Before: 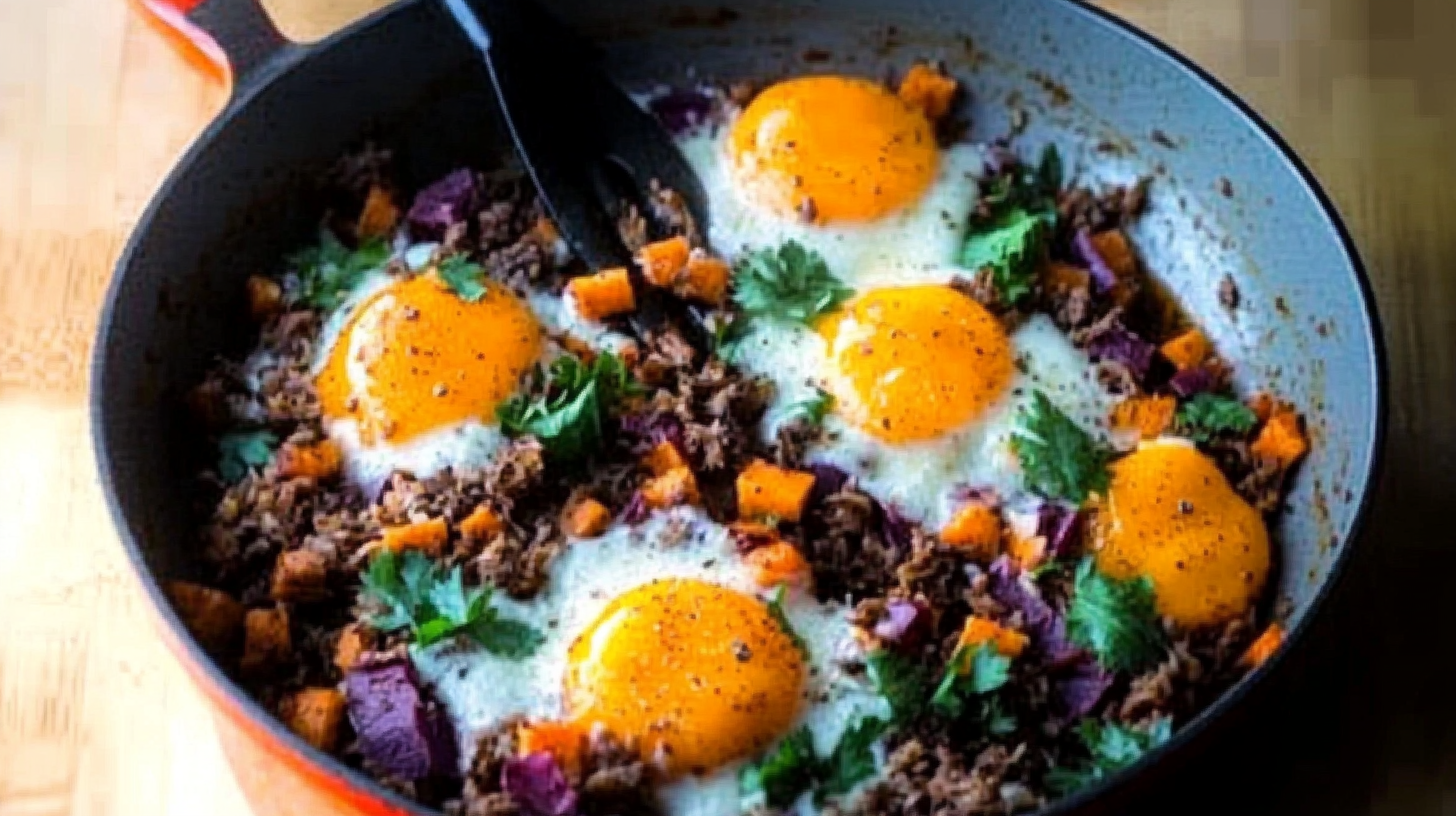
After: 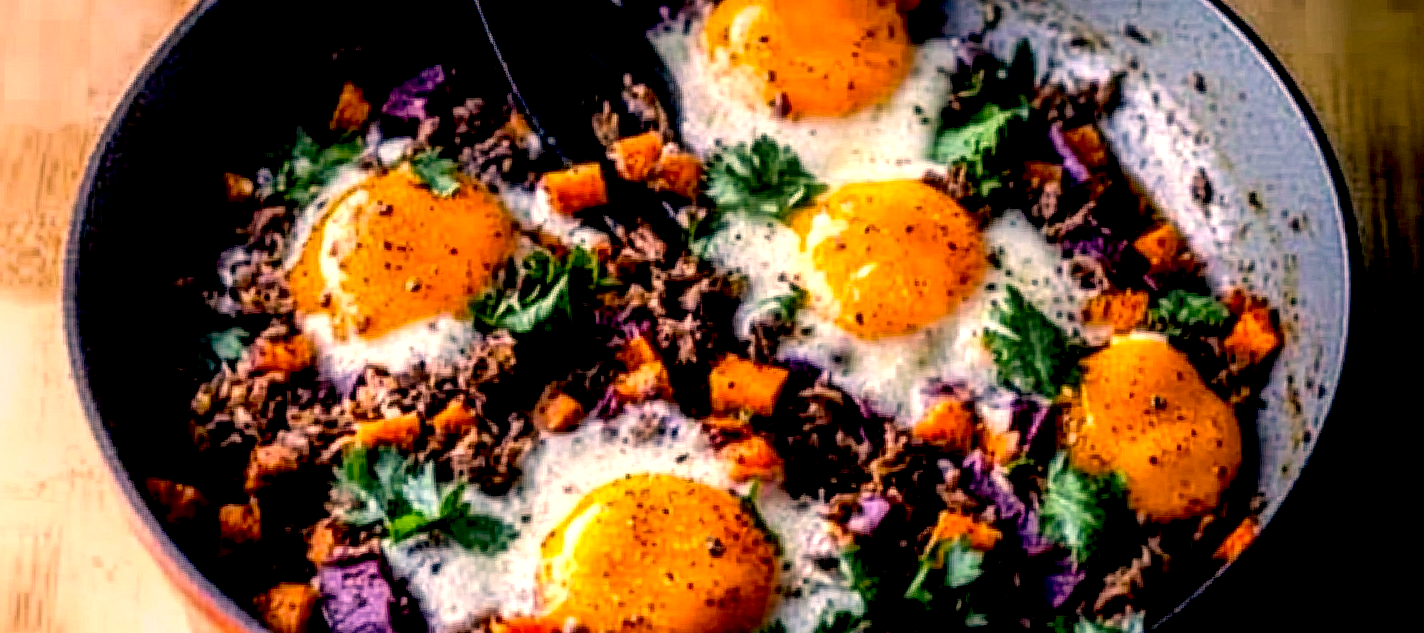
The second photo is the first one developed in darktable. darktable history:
local contrast: highlights 18%, detail 186%
color correction: highlights a* 22.25, highlights b* 21.56
exposure: black level correction 0.026, exposure 0.18 EV, compensate highlight preservation false
crop and rotate: left 1.916%, top 12.979%, right 0.247%, bottom 9.375%
